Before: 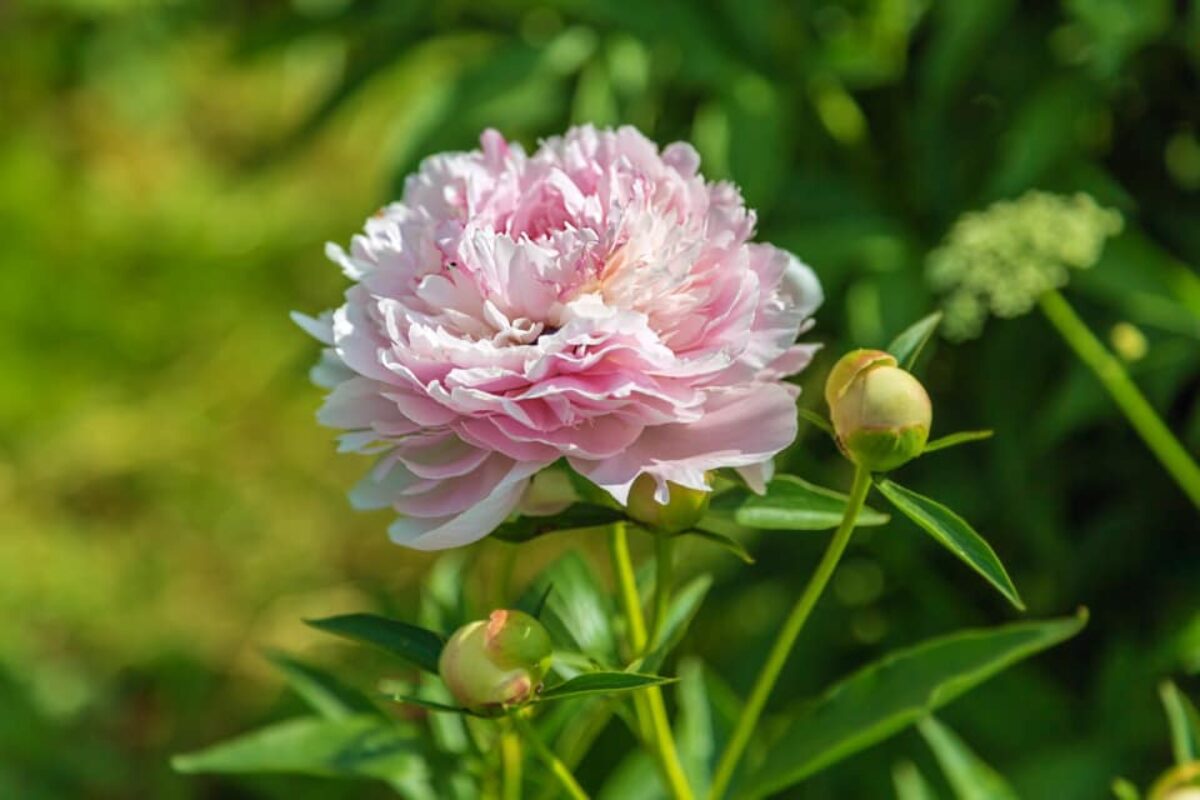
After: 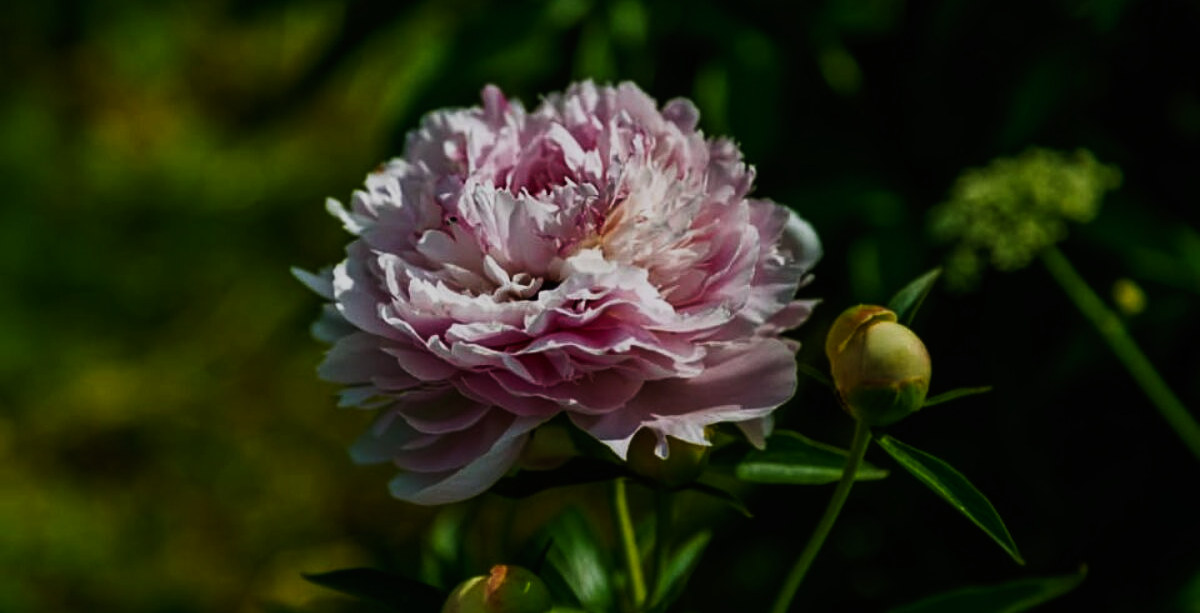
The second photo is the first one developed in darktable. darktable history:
base curve: curves: ch0 [(0, 0) (0.007, 0.004) (0.027, 0.03) (0.046, 0.07) (0.207, 0.54) (0.442, 0.872) (0.673, 0.972) (1, 1)], preserve colors none
tone equalizer: -8 EV -1.08 EV, -7 EV -1.01 EV, -6 EV -0.867 EV, -5 EV -0.578 EV, -3 EV 0.578 EV, -2 EV 0.867 EV, -1 EV 1.01 EV, +0 EV 1.08 EV, edges refinement/feathering 500, mask exposure compensation -1.57 EV, preserve details no
crop: top 5.667%, bottom 17.637%
exposure: exposure -2.446 EV, compensate highlight preservation false
